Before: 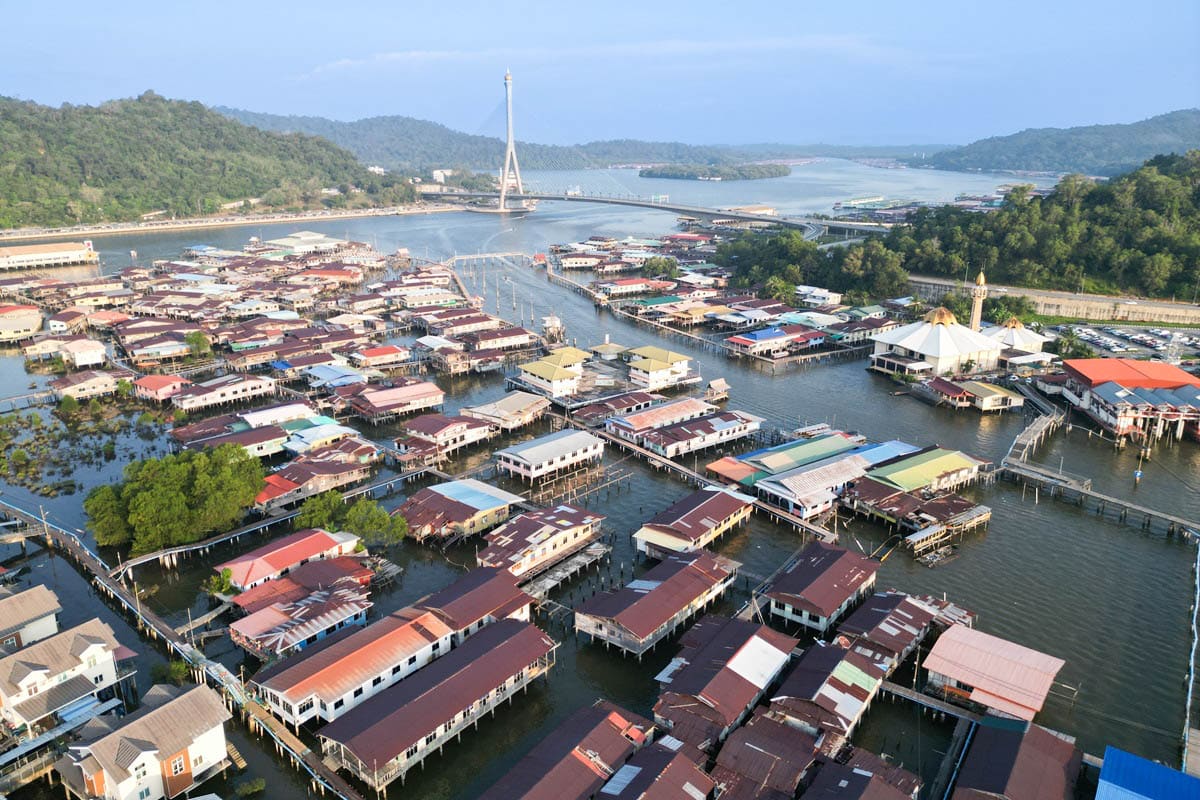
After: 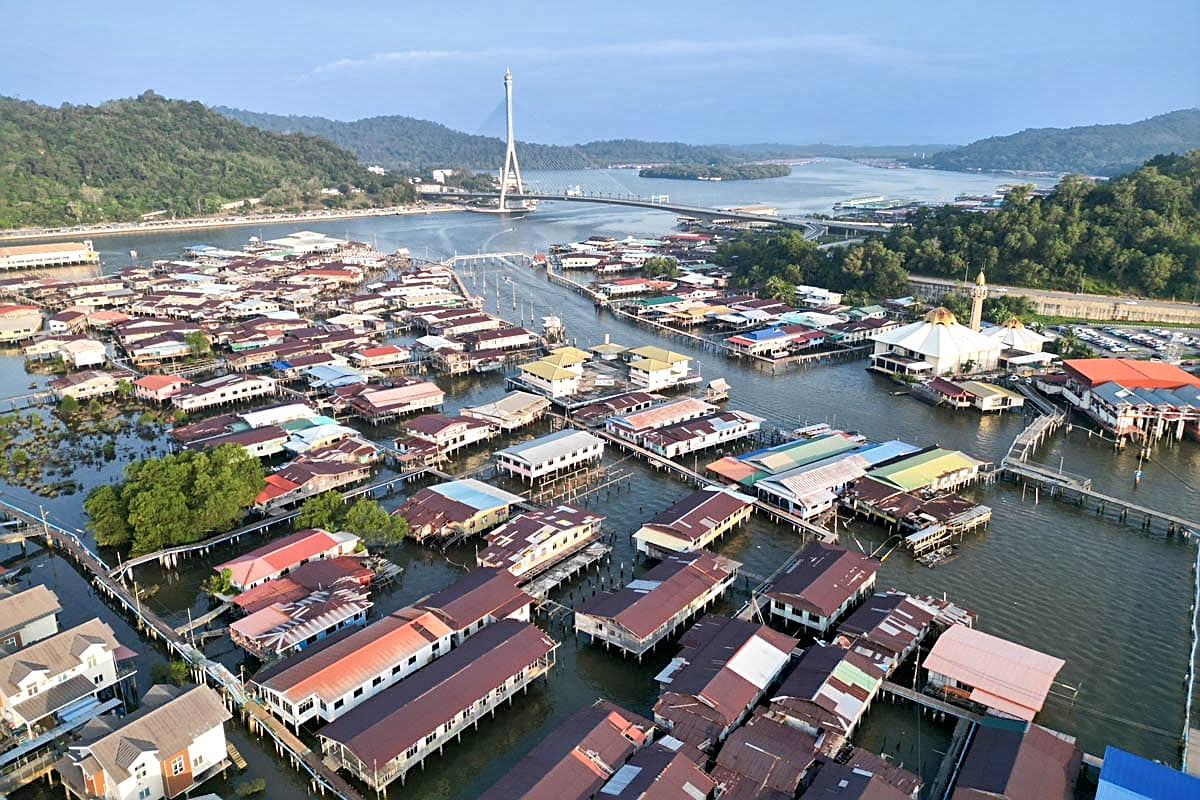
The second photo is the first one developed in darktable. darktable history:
shadows and highlights: on, module defaults
sharpen: on, module defaults
local contrast: mode bilateral grid, contrast 25, coarseness 61, detail 151%, midtone range 0.2
color calibration: illuminant same as pipeline (D50), adaptation XYZ, x 0.345, y 0.358, temperature 5011.55 K
